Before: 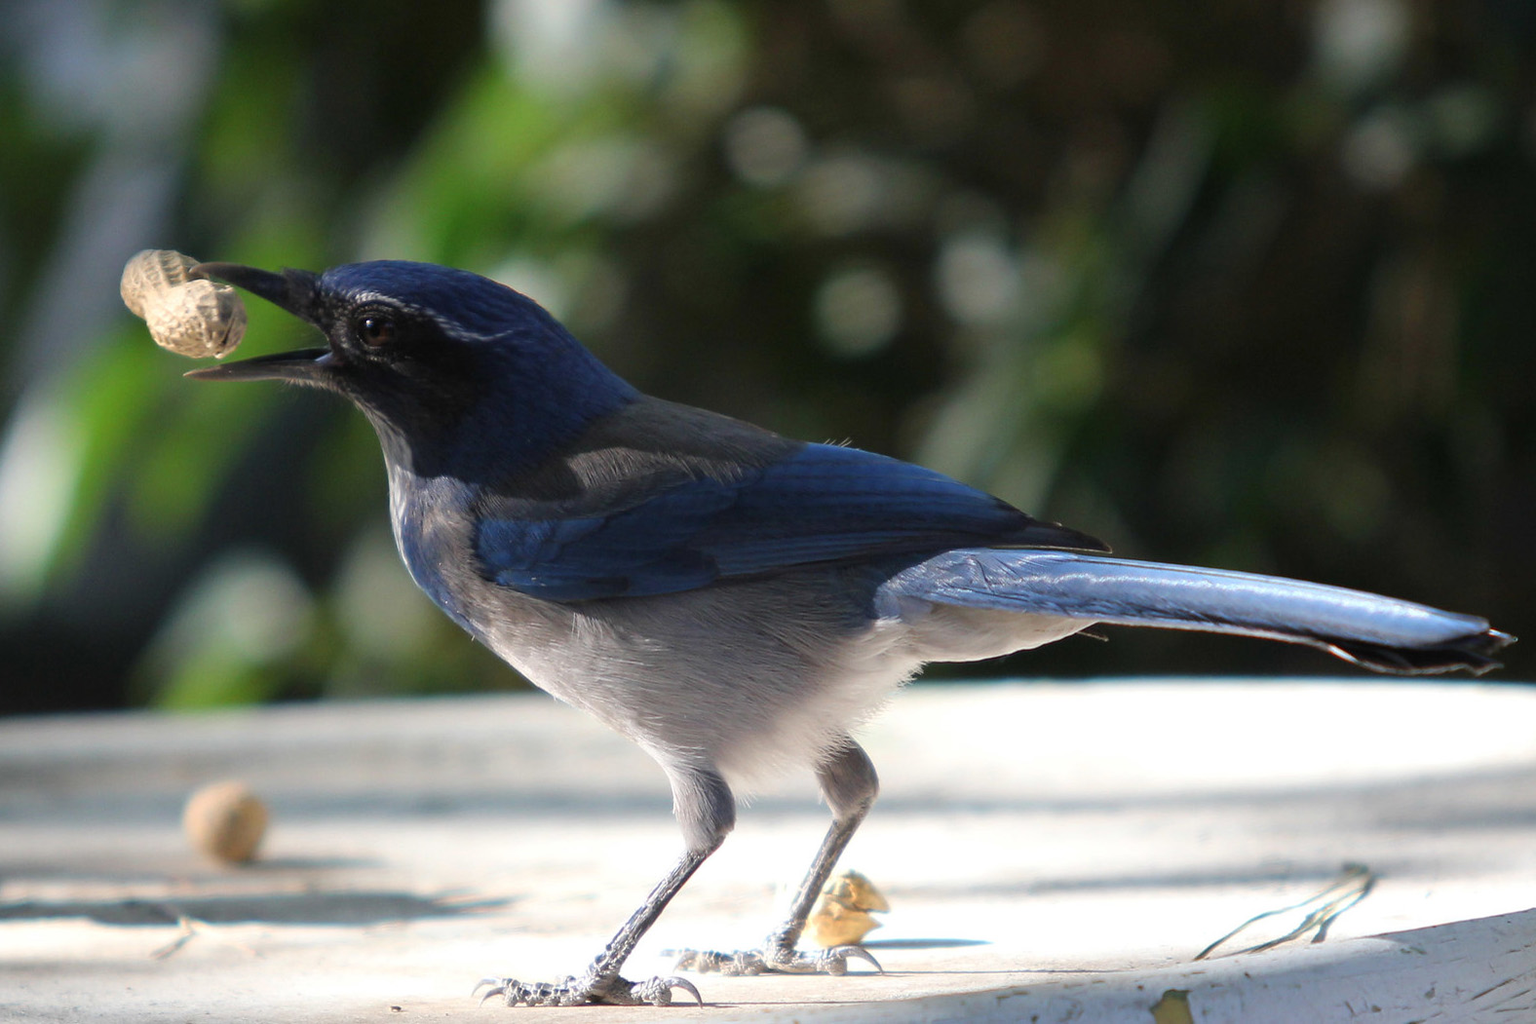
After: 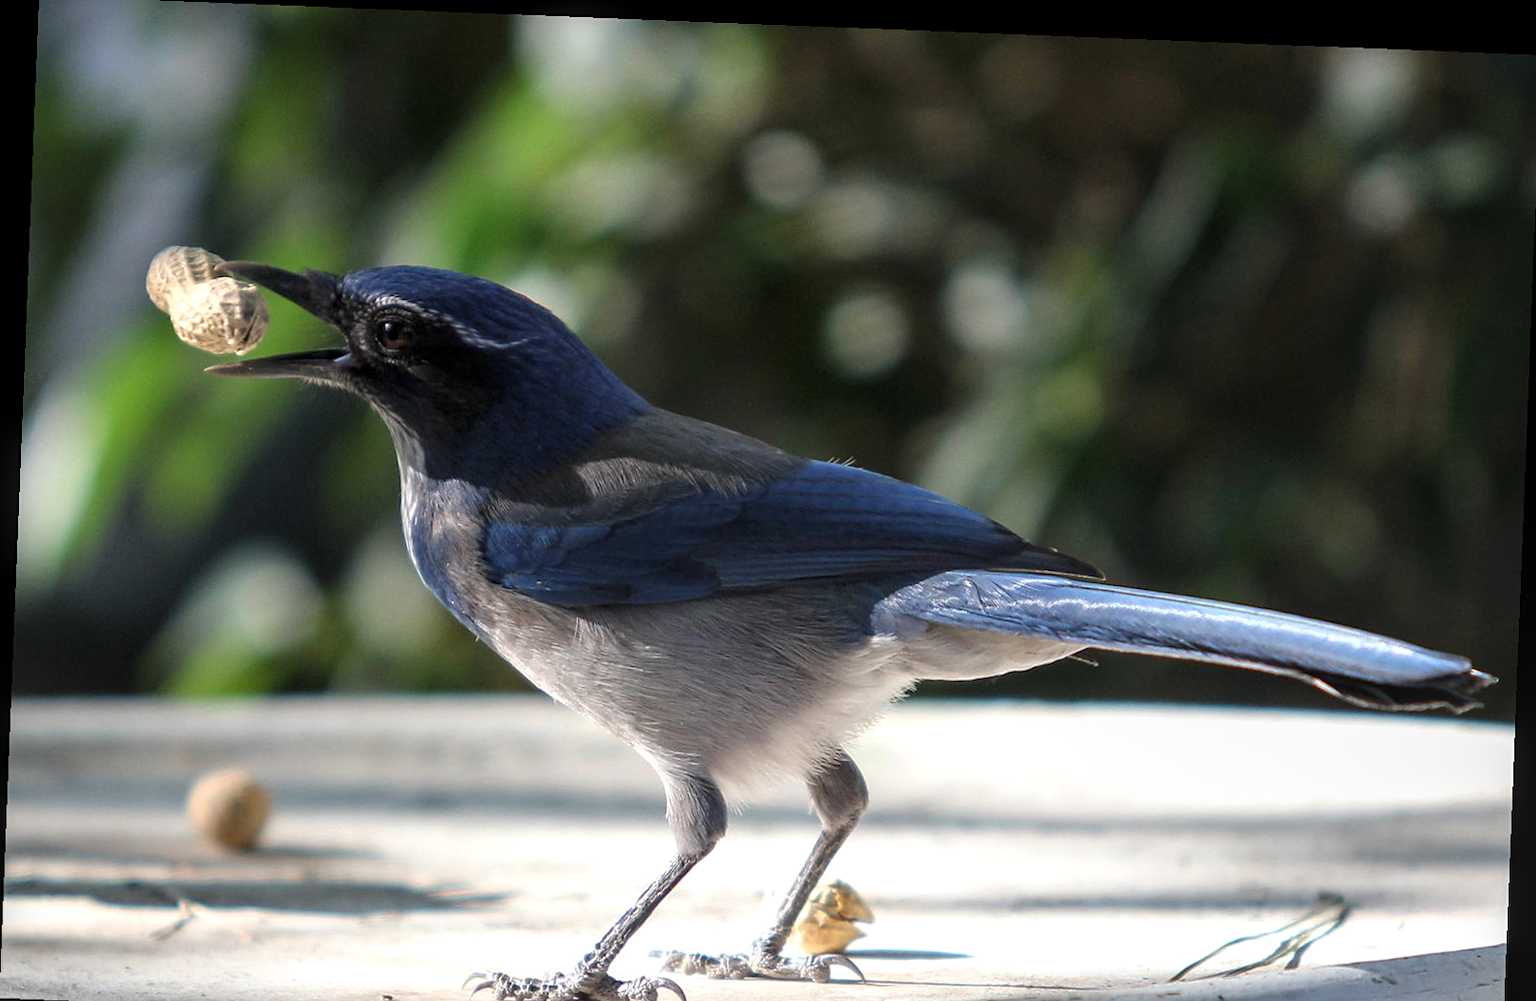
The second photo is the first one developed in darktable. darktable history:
crop: top 0.448%, right 0.264%, bottom 5.045%
sharpen: amount 0.2
rotate and perspective: rotation 2.27°, automatic cropping off
local contrast: highlights 61%, detail 143%, midtone range 0.428
